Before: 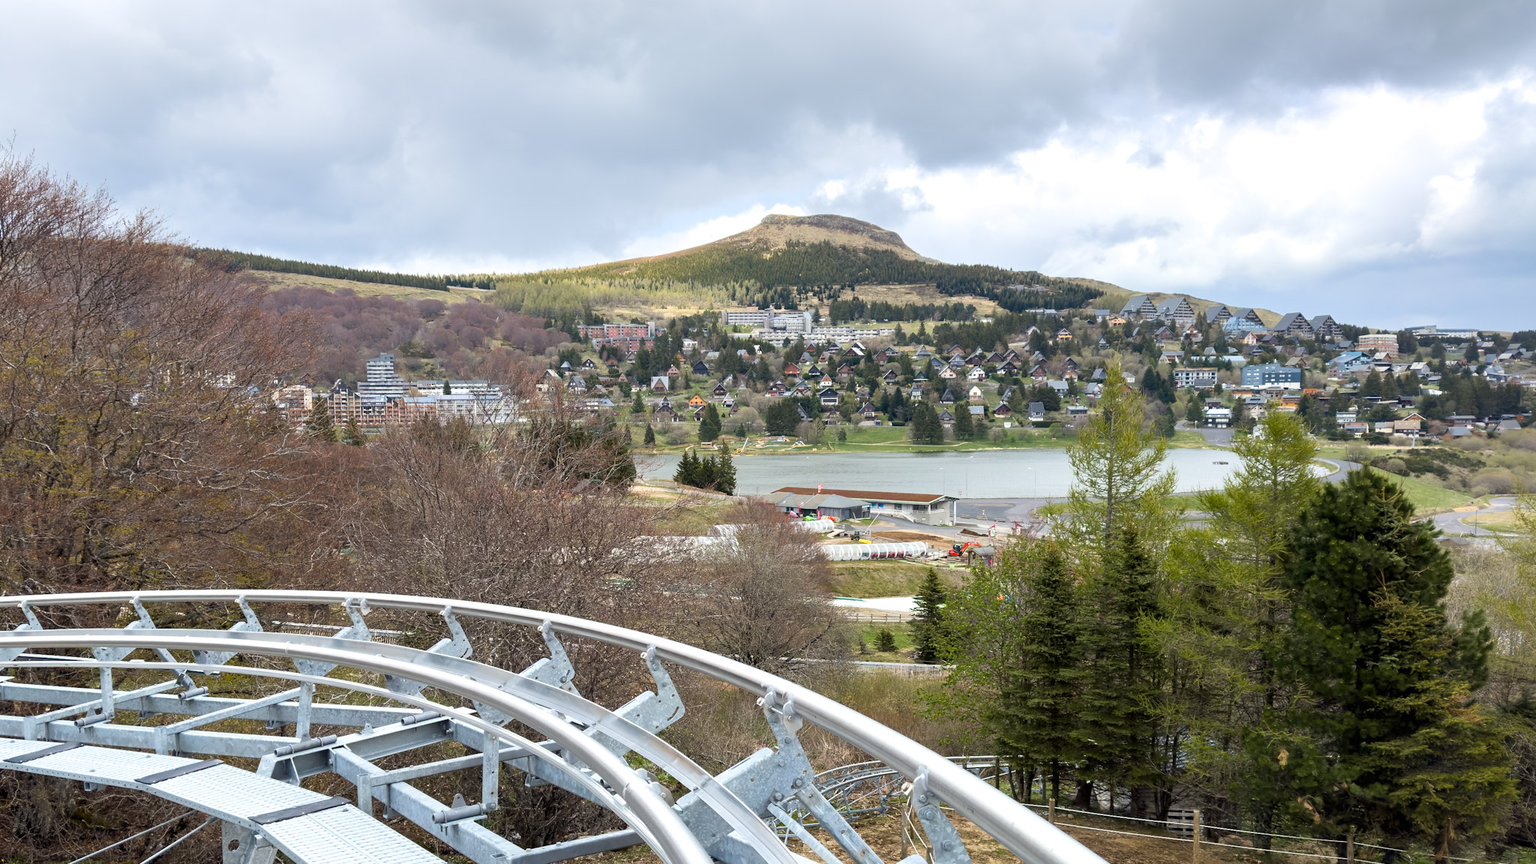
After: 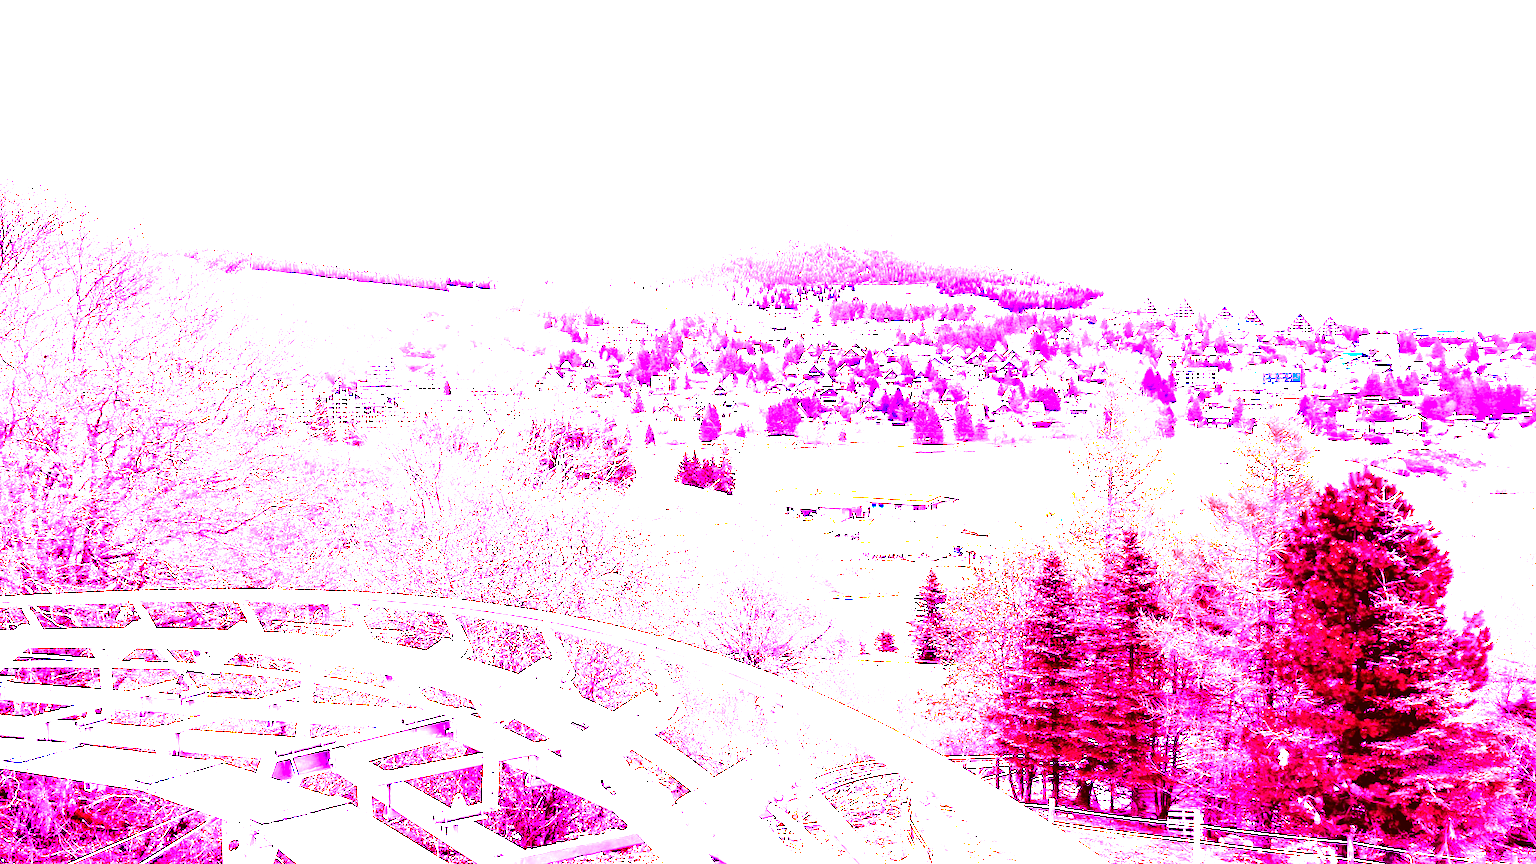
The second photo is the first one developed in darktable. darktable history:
color correction: highlights a* 9.03, highlights b* 8.71, shadows a* 40, shadows b* 40, saturation 0.8
white balance: red 8, blue 8
color balance: lift [1.016, 0.983, 1, 1.017], gamma [0.78, 1.018, 1.043, 0.957], gain [0.786, 1.063, 0.937, 1.017], input saturation 118.26%, contrast 13.43%, contrast fulcrum 21.62%, output saturation 82.76%
